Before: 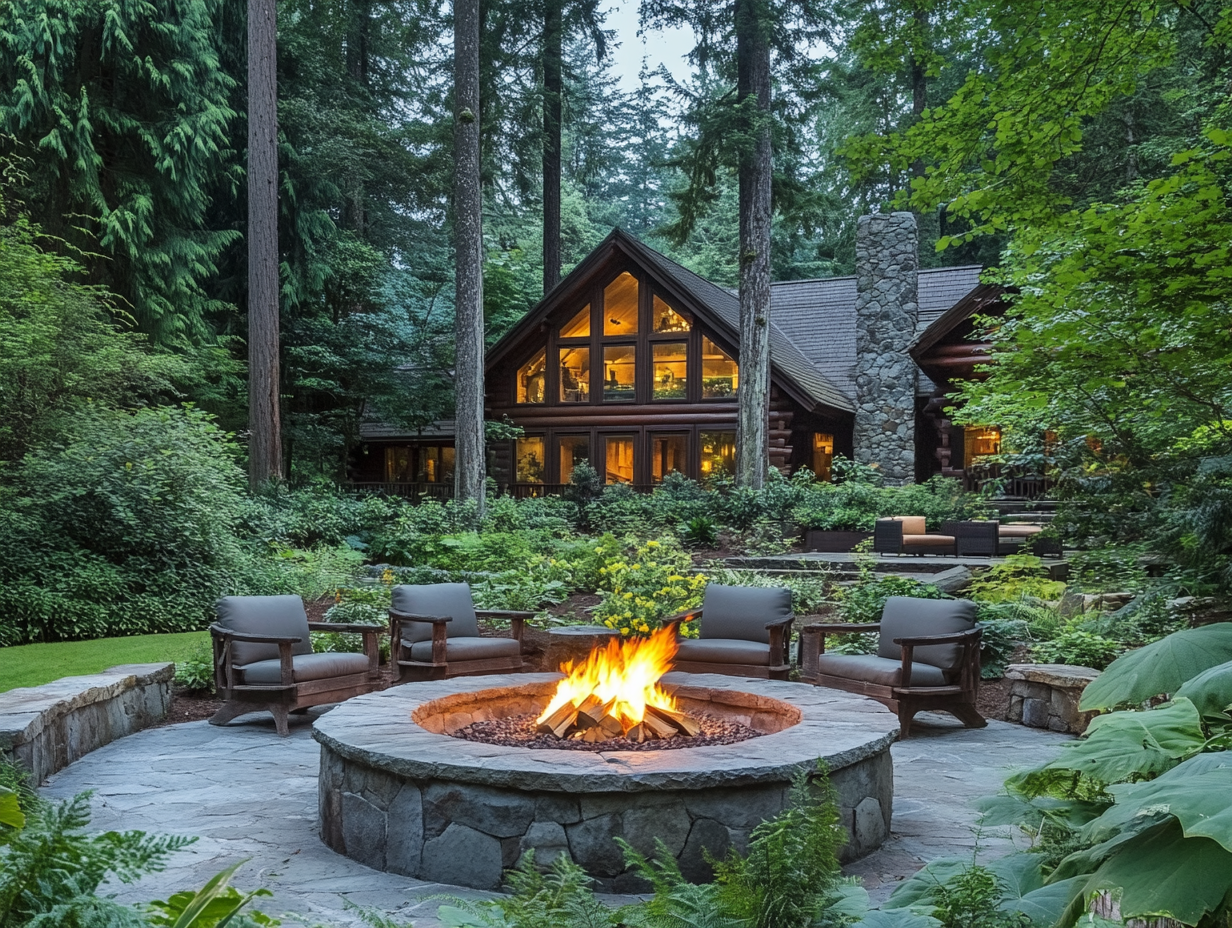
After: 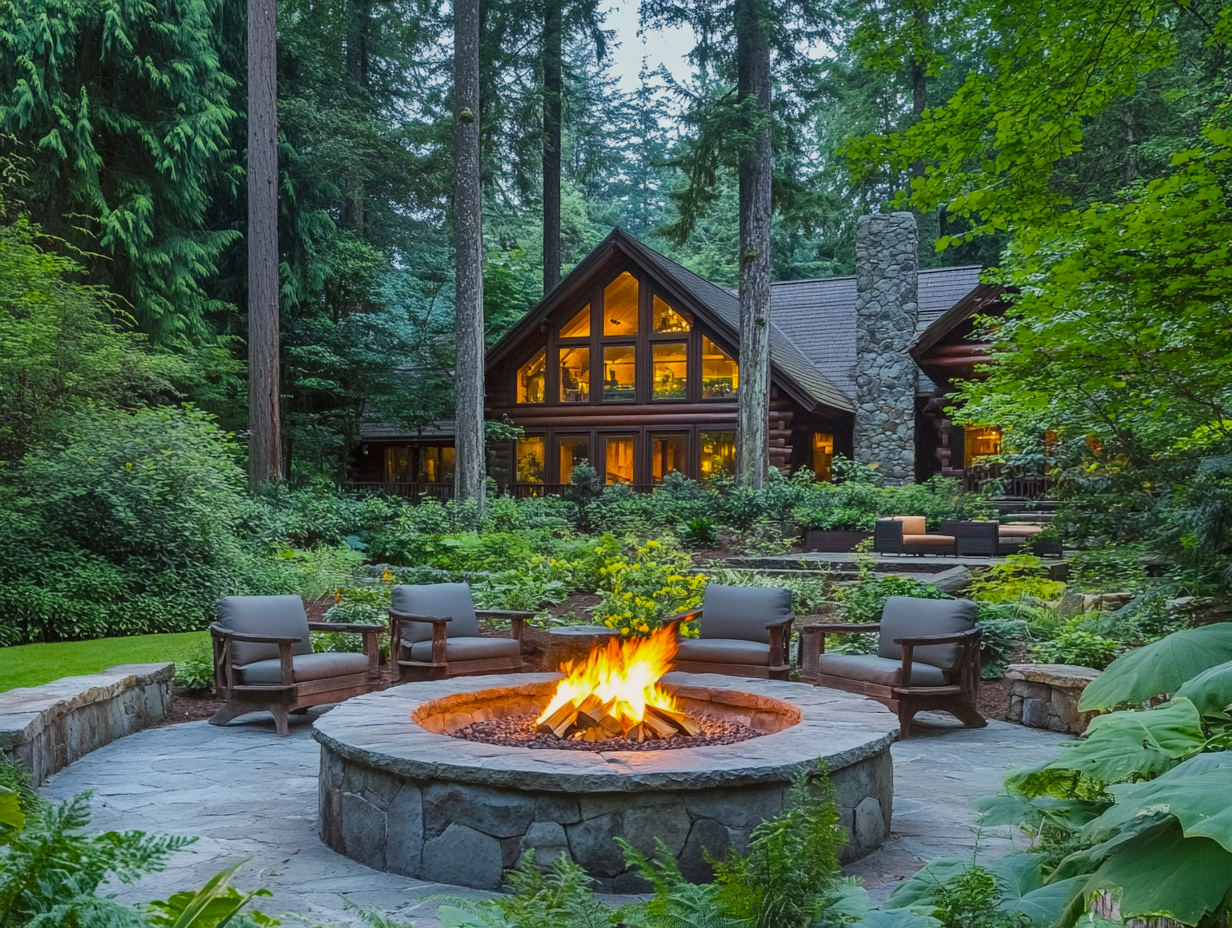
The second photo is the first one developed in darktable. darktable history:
color balance rgb: highlights gain › chroma 1.049%, highlights gain › hue 60.28°, linear chroma grading › global chroma 1.021%, linear chroma grading › mid-tones -1.302%, perceptual saturation grading › global saturation 29.573%, contrast -10.142%
